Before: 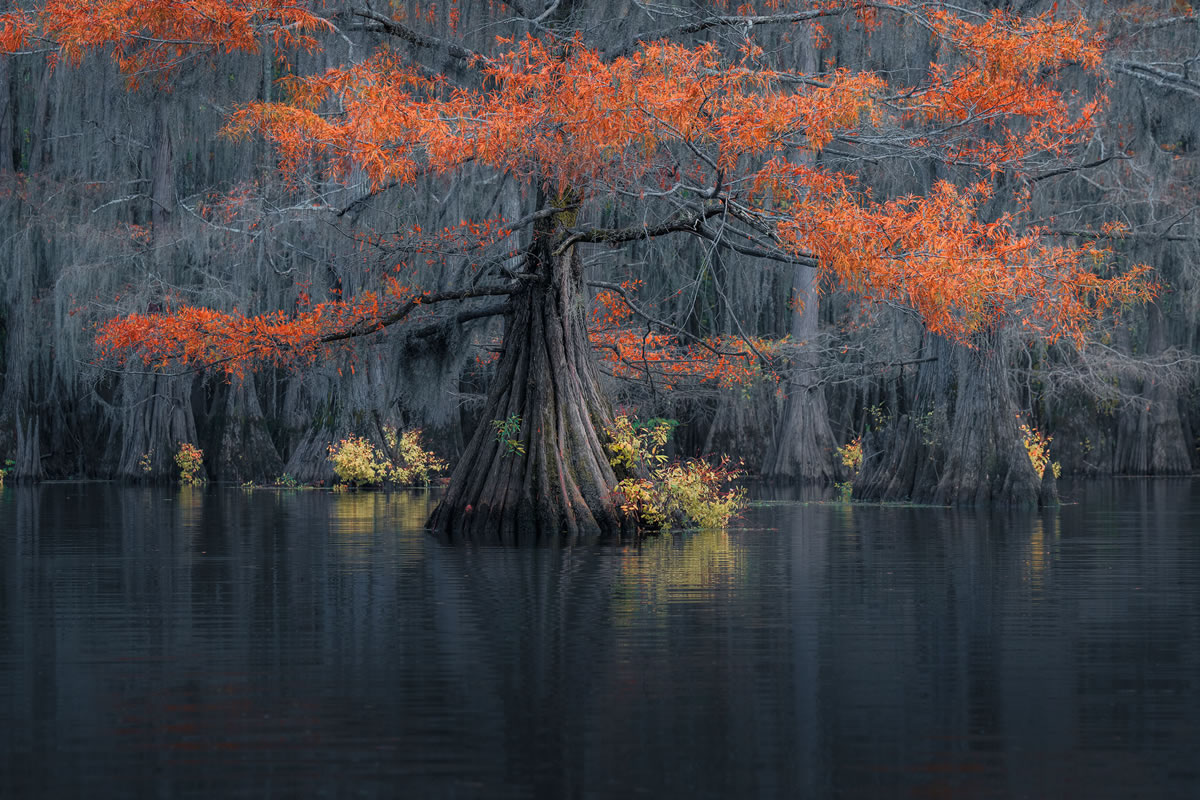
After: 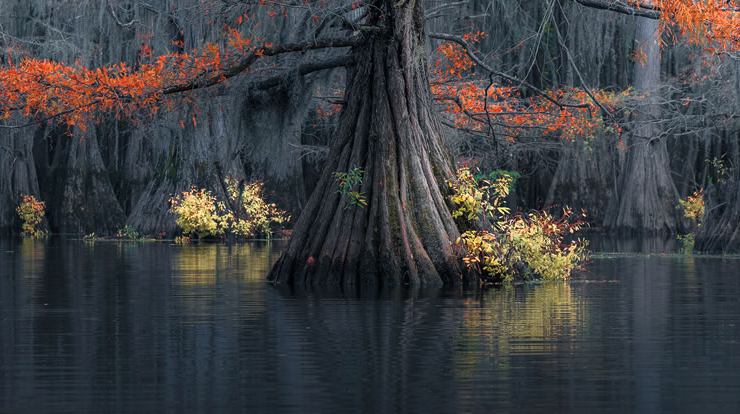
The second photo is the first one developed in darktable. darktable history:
crop: left 13.223%, top 31.044%, right 24.791%, bottom 16.096%
tone equalizer: -8 EV 0.001 EV, -7 EV -0.002 EV, -6 EV 0.001 EV, -5 EV -0.068 EV, -4 EV -0.1 EV, -3 EV -0.183 EV, -2 EV 0.263 EV, -1 EV 0.714 EV, +0 EV 0.479 EV
